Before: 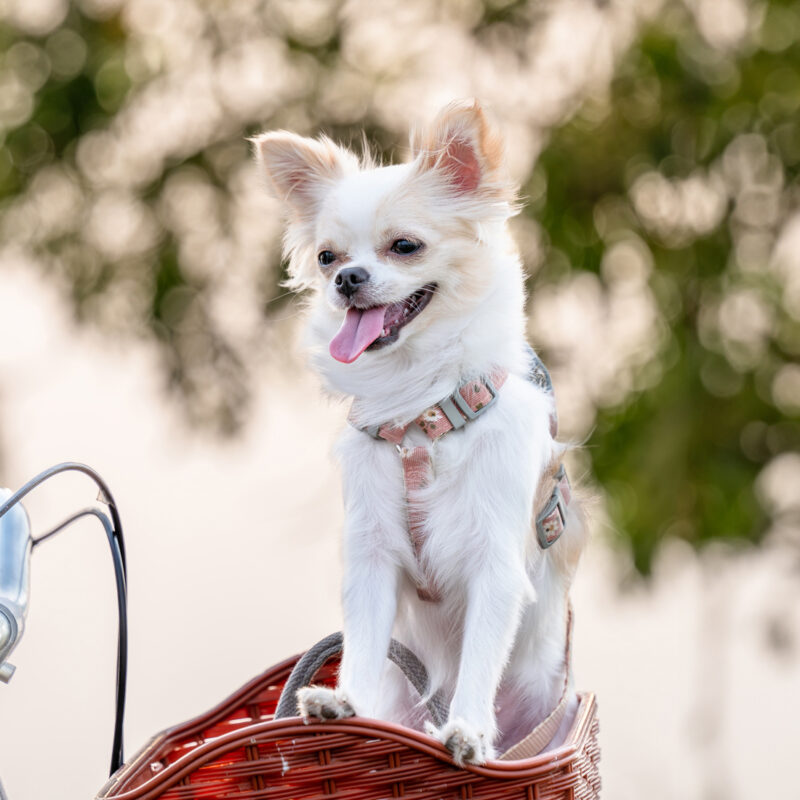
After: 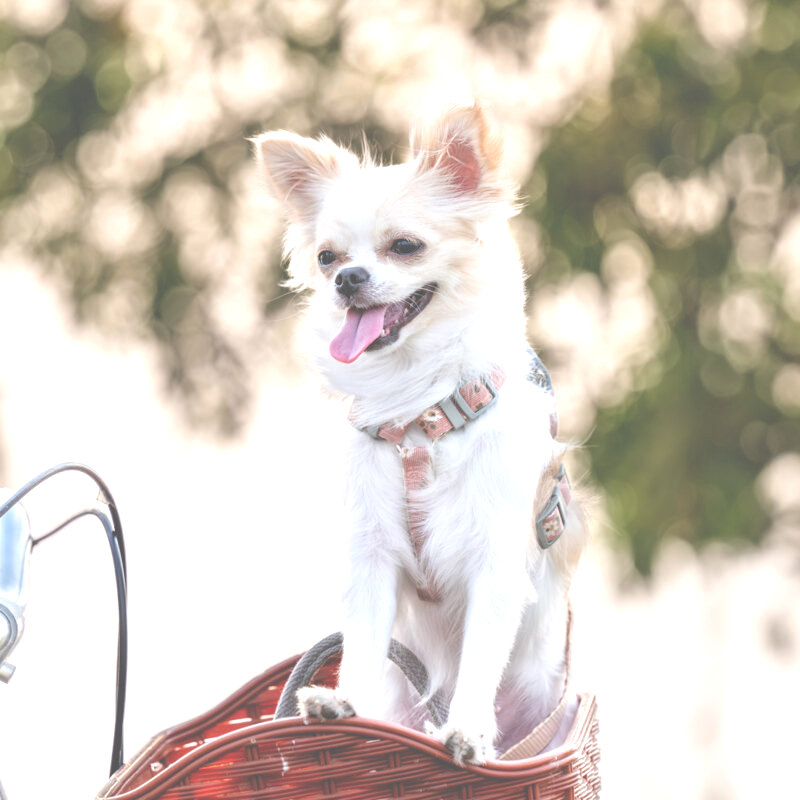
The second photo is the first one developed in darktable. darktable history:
exposure: black level correction -0.072, exposure 0.503 EV, compensate exposure bias true, compensate highlight preservation false
